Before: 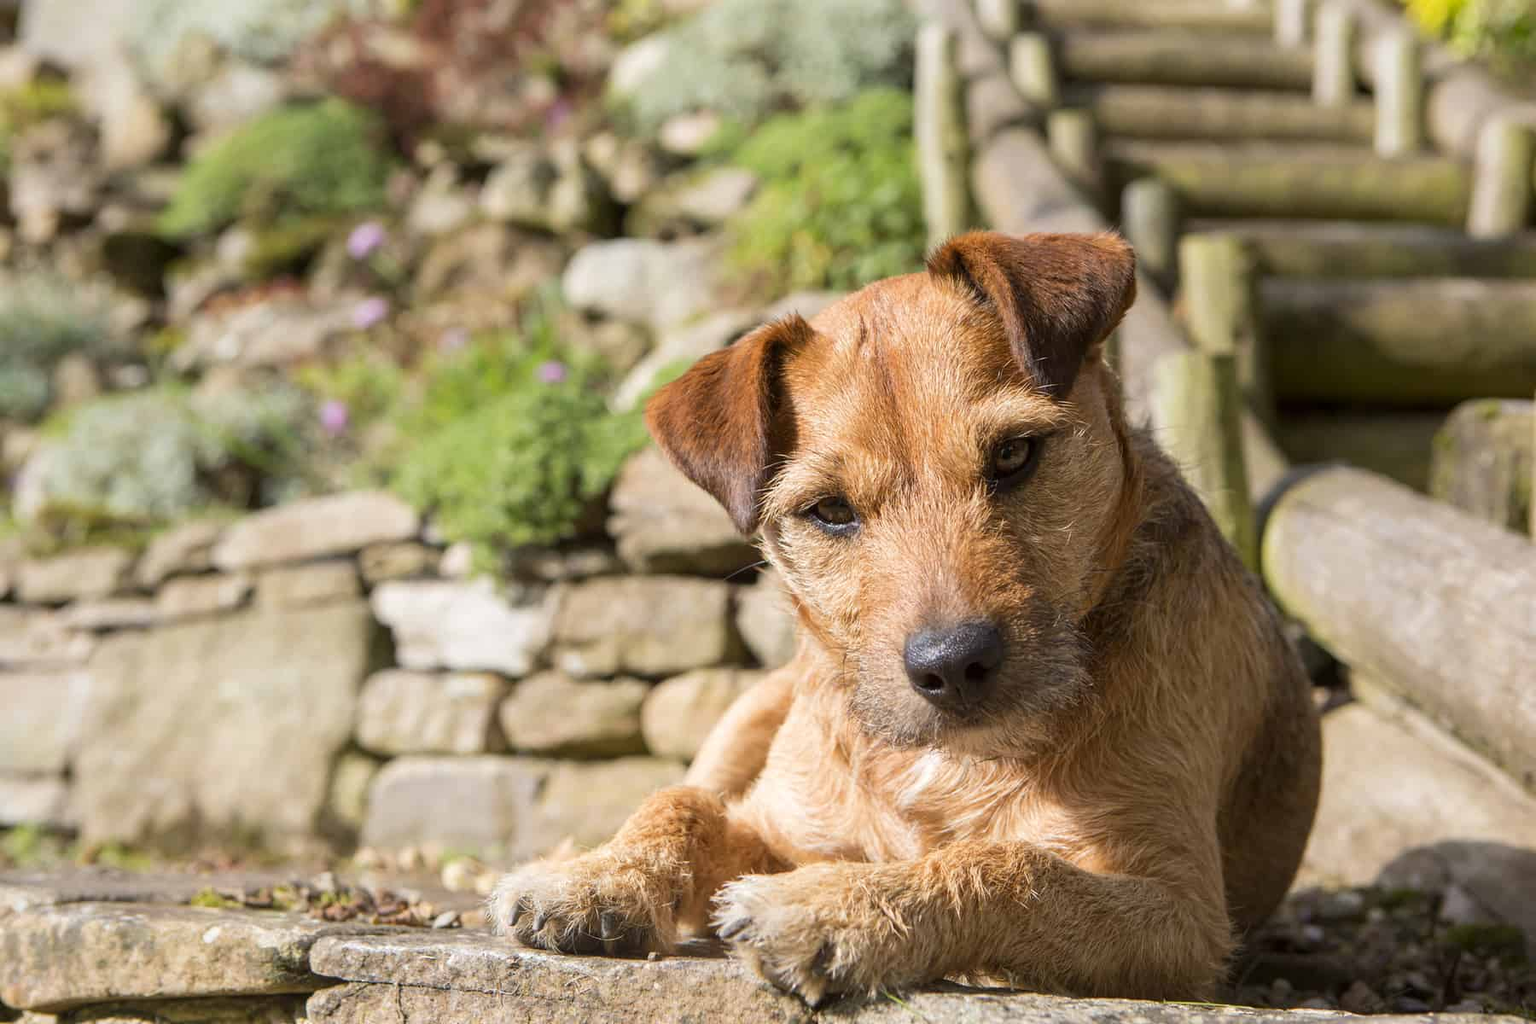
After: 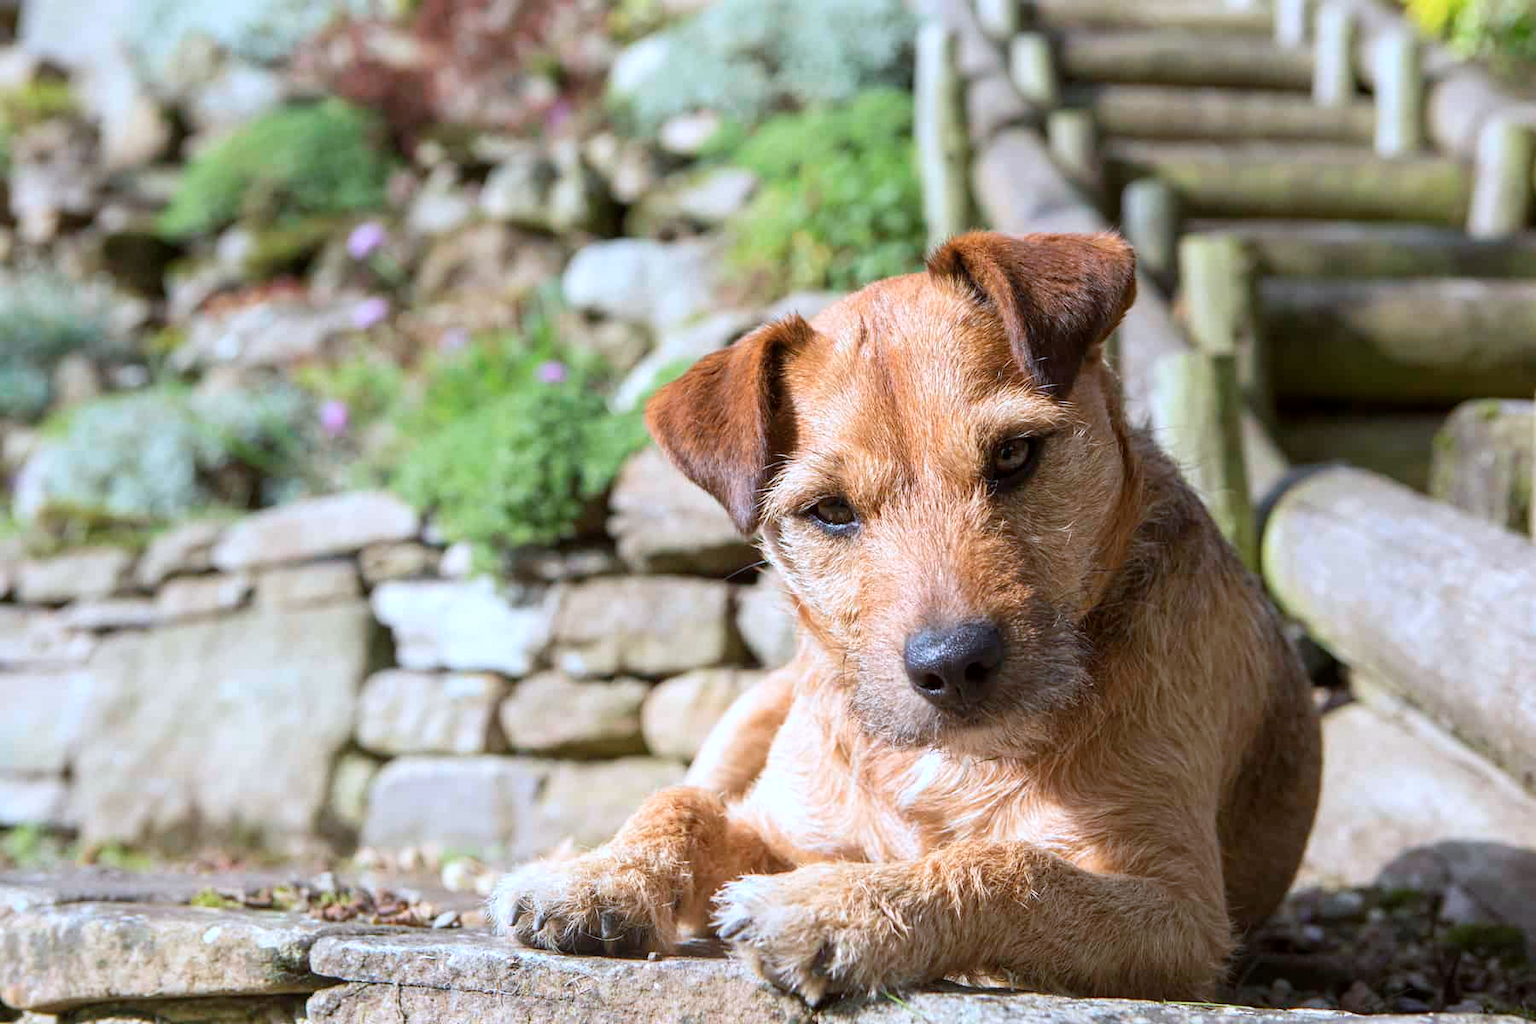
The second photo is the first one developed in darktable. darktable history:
color calibration: illuminant custom, x 0.389, y 0.387, temperature 3812.32 K
shadows and highlights: shadows -12.98, white point adjustment 4.01, highlights 28.05
